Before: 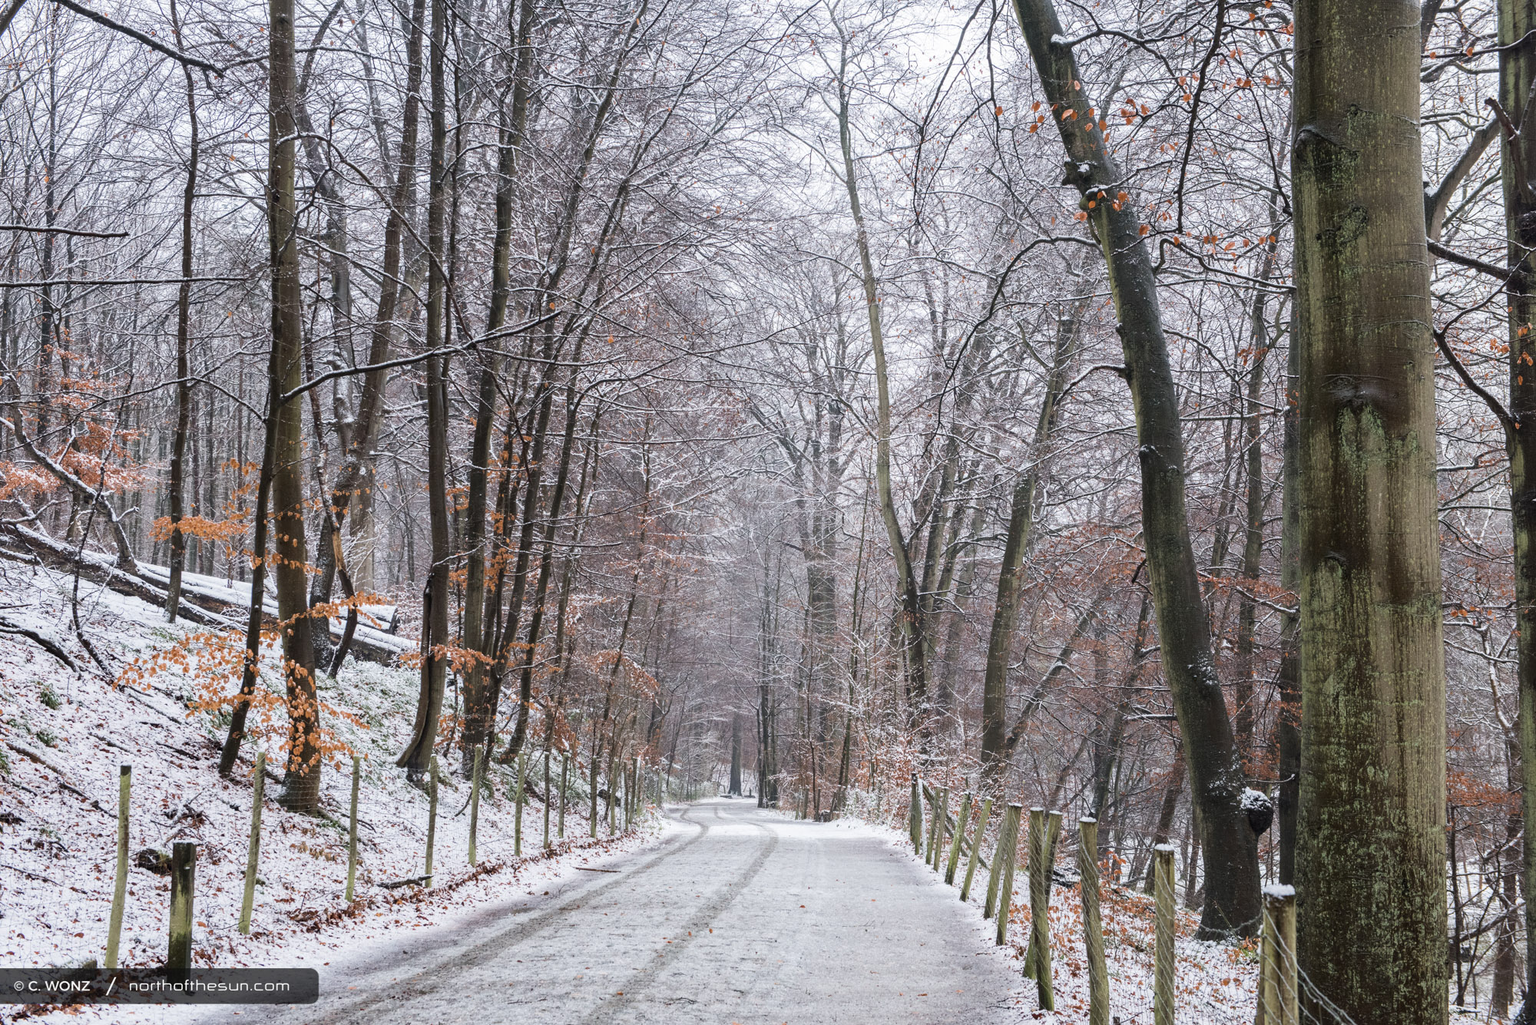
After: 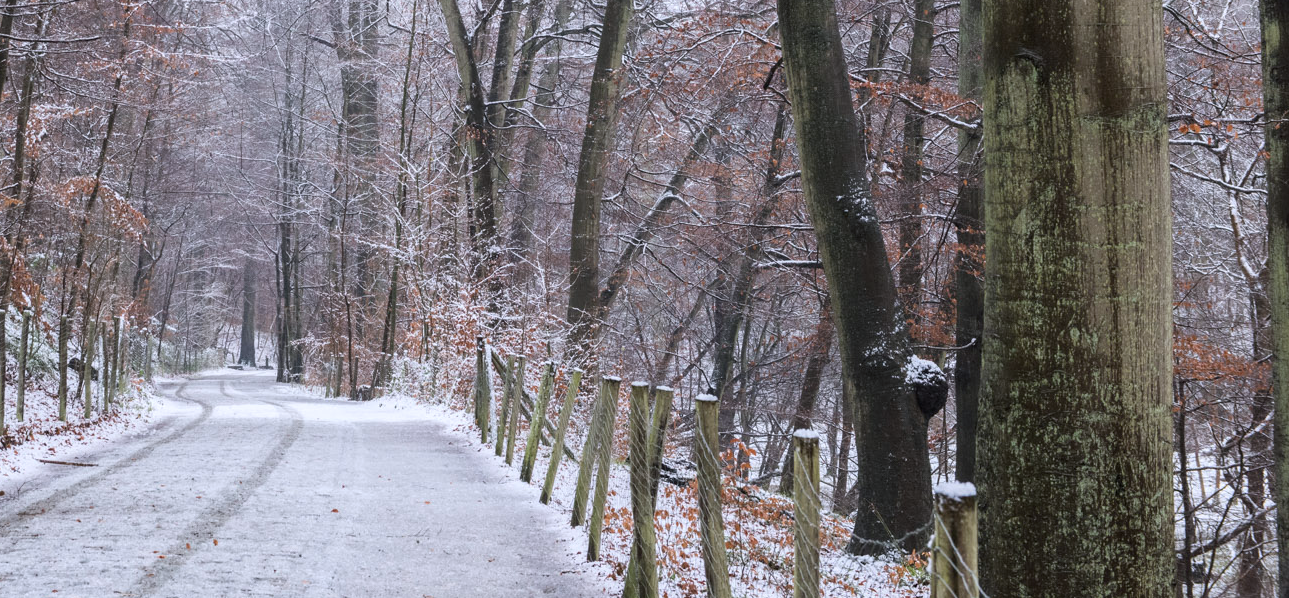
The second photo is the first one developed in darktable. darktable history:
white balance: red 0.984, blue 1.059
crop and rotate: left 35.509%, top 50.238%, bottom 4.934%
